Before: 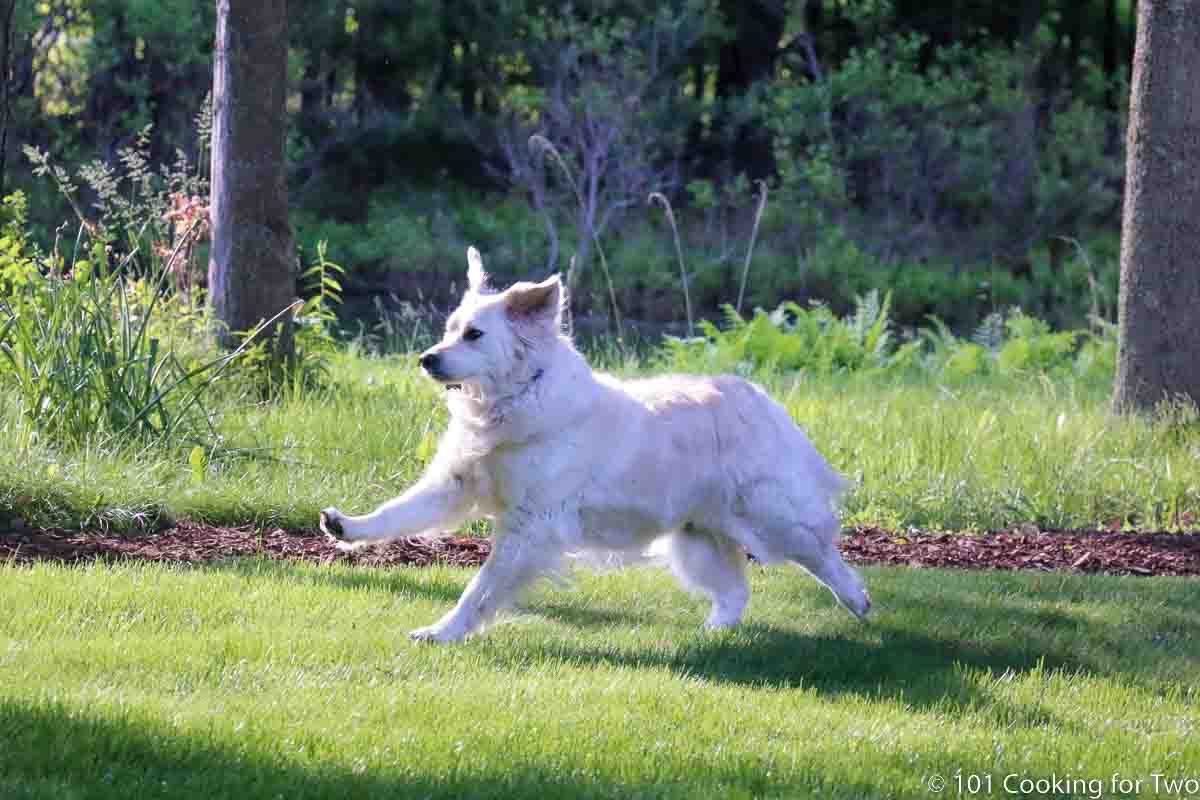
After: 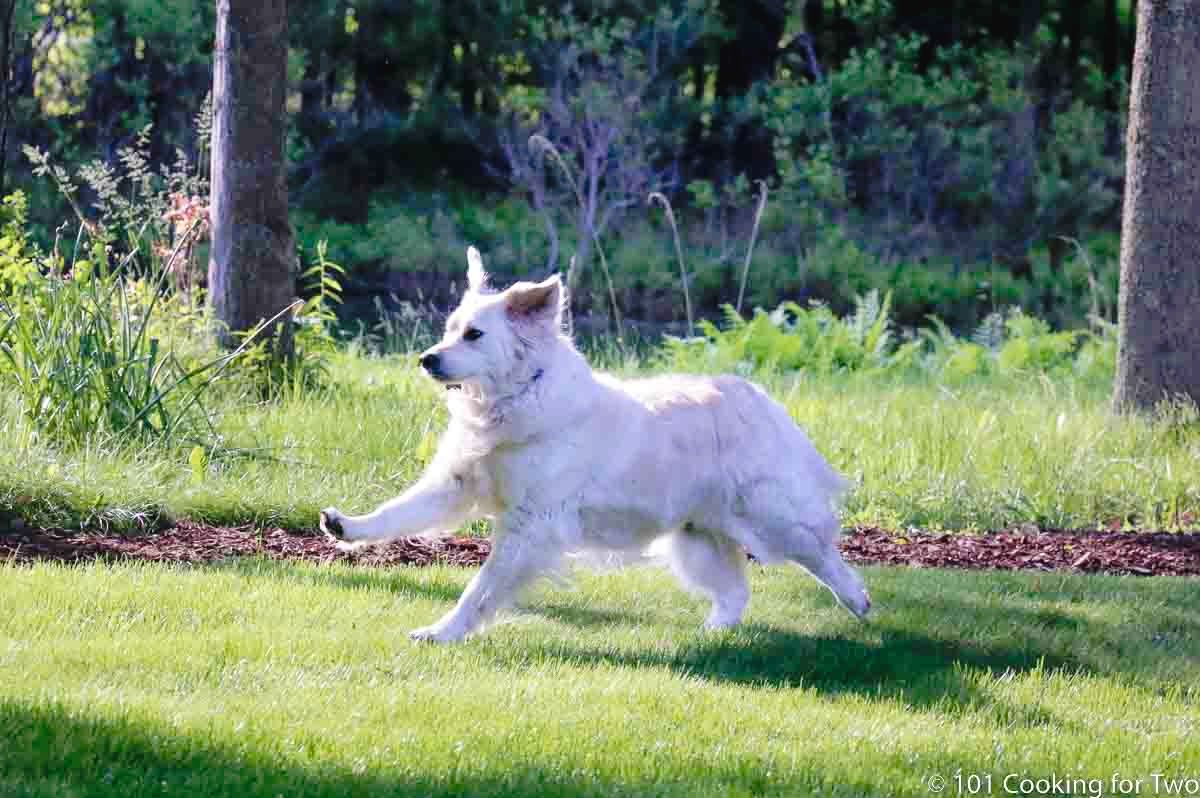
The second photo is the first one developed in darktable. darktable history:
tone curve: curves: ch0 [(0, 0) (0.003, 0.031) (0.011, 0.031) (0.025, 0.03) (0.044, 0.035) (0.069, 0.054) (0.1, 0.081) (0.136, 0.11) (0.177, 0.147) (0.224, 0.209) (0.277, 0.283) (0.335, 0.369) (0.399, 0.44) (0.468, 0.517) (0.543, 0.601) (0.623, 0.684) (0.709, 0.766) (0.801, 0.846) (0.898, 0.927) (1, 1)], preserve colors none
crop: top 0.05%, bottom 0.098%
